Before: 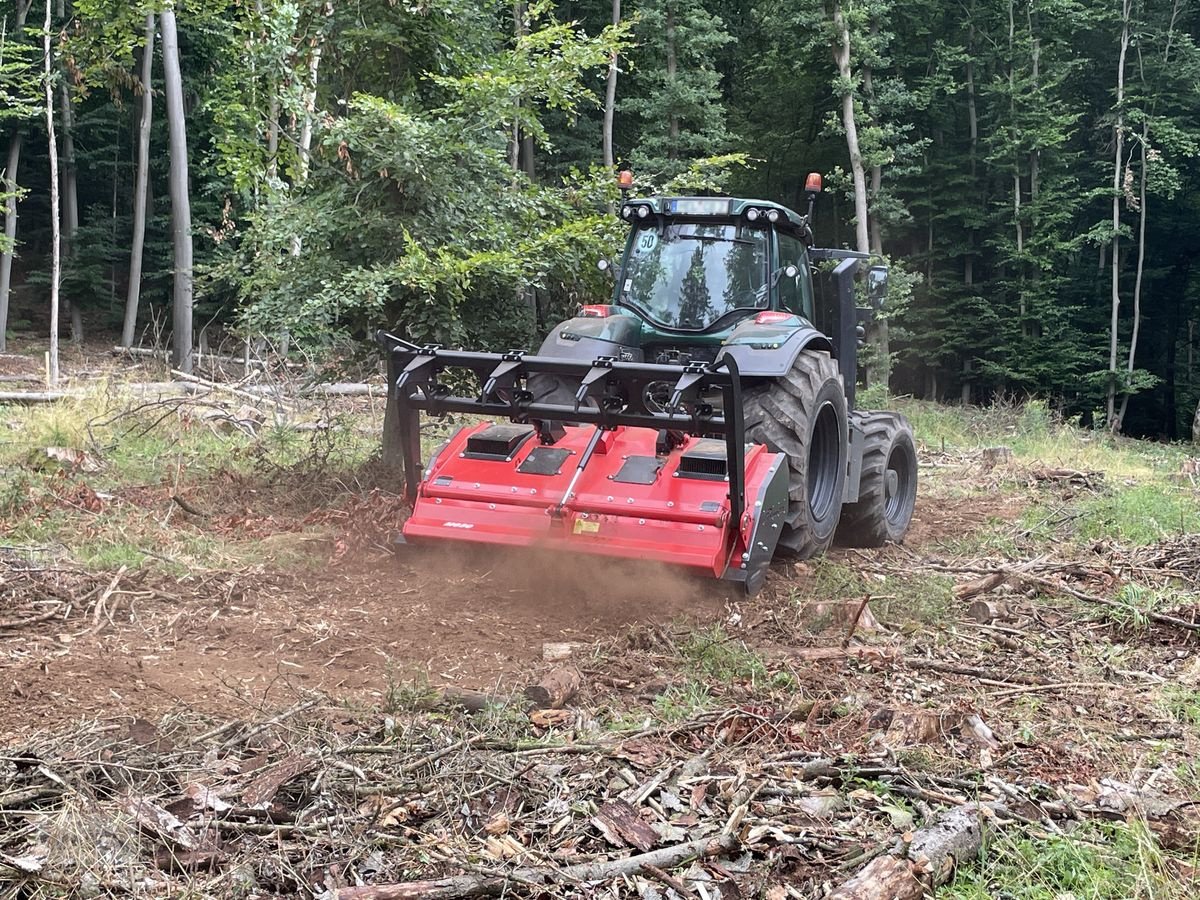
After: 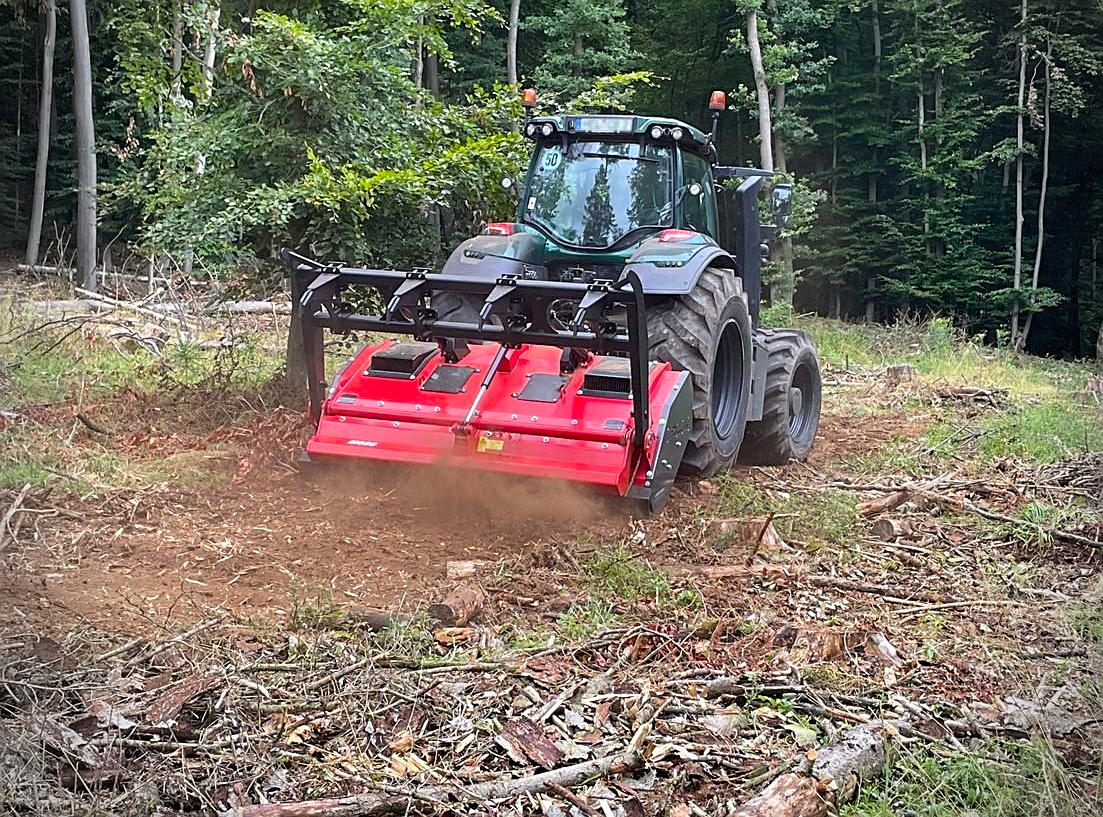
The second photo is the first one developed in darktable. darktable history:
color balance rgb: linear chroma grading › global chroma 9.871%, perceptual saturation grading › global saturation 30.026%, global vibrance 10.905%
sharpen: on, module defaults
vignetting: fall-off start 71.9%, dithering 8-bit output, unbound false
crop and rotate: left 8.08%, top 9.114%
